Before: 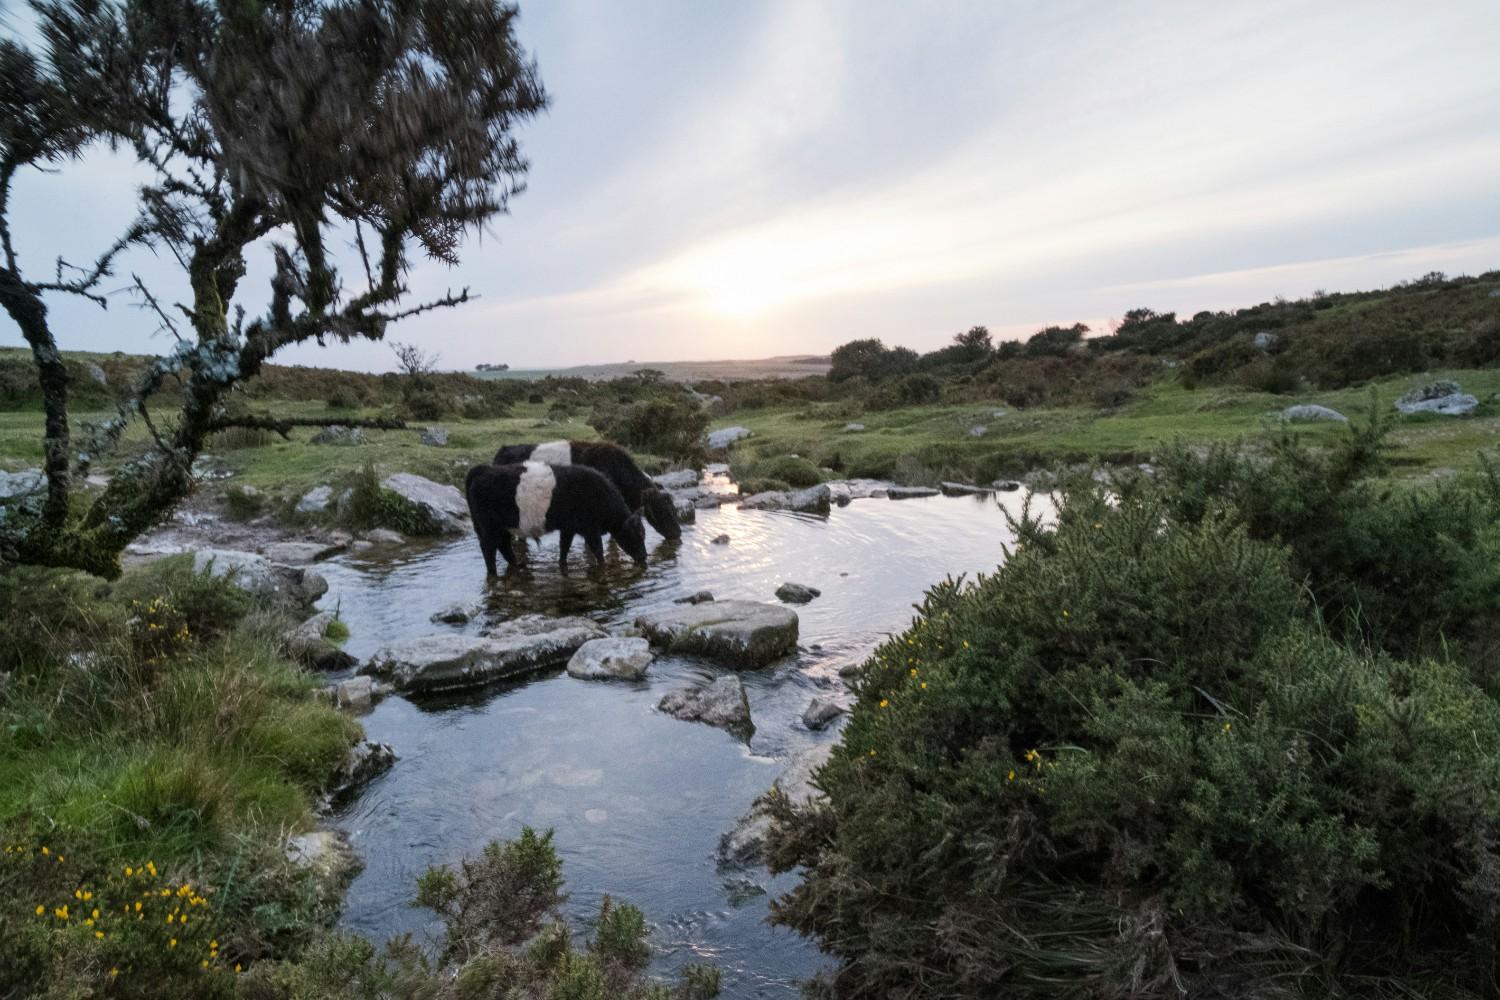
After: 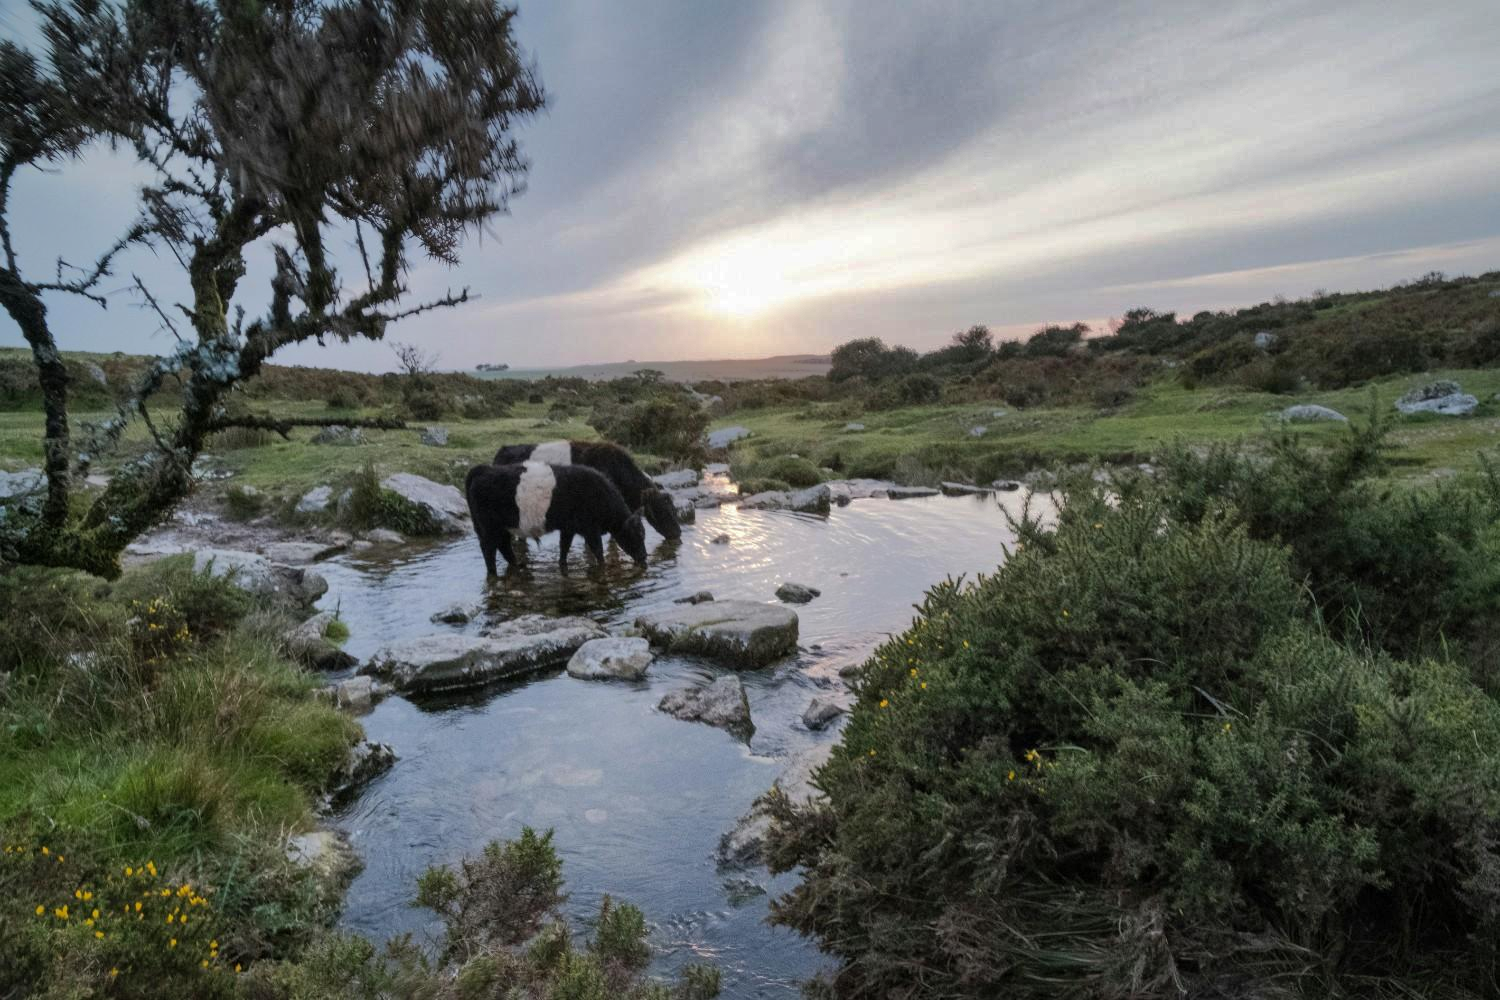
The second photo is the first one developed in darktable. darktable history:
shadows and highlights: shadows 25.44, highlights -71.25
